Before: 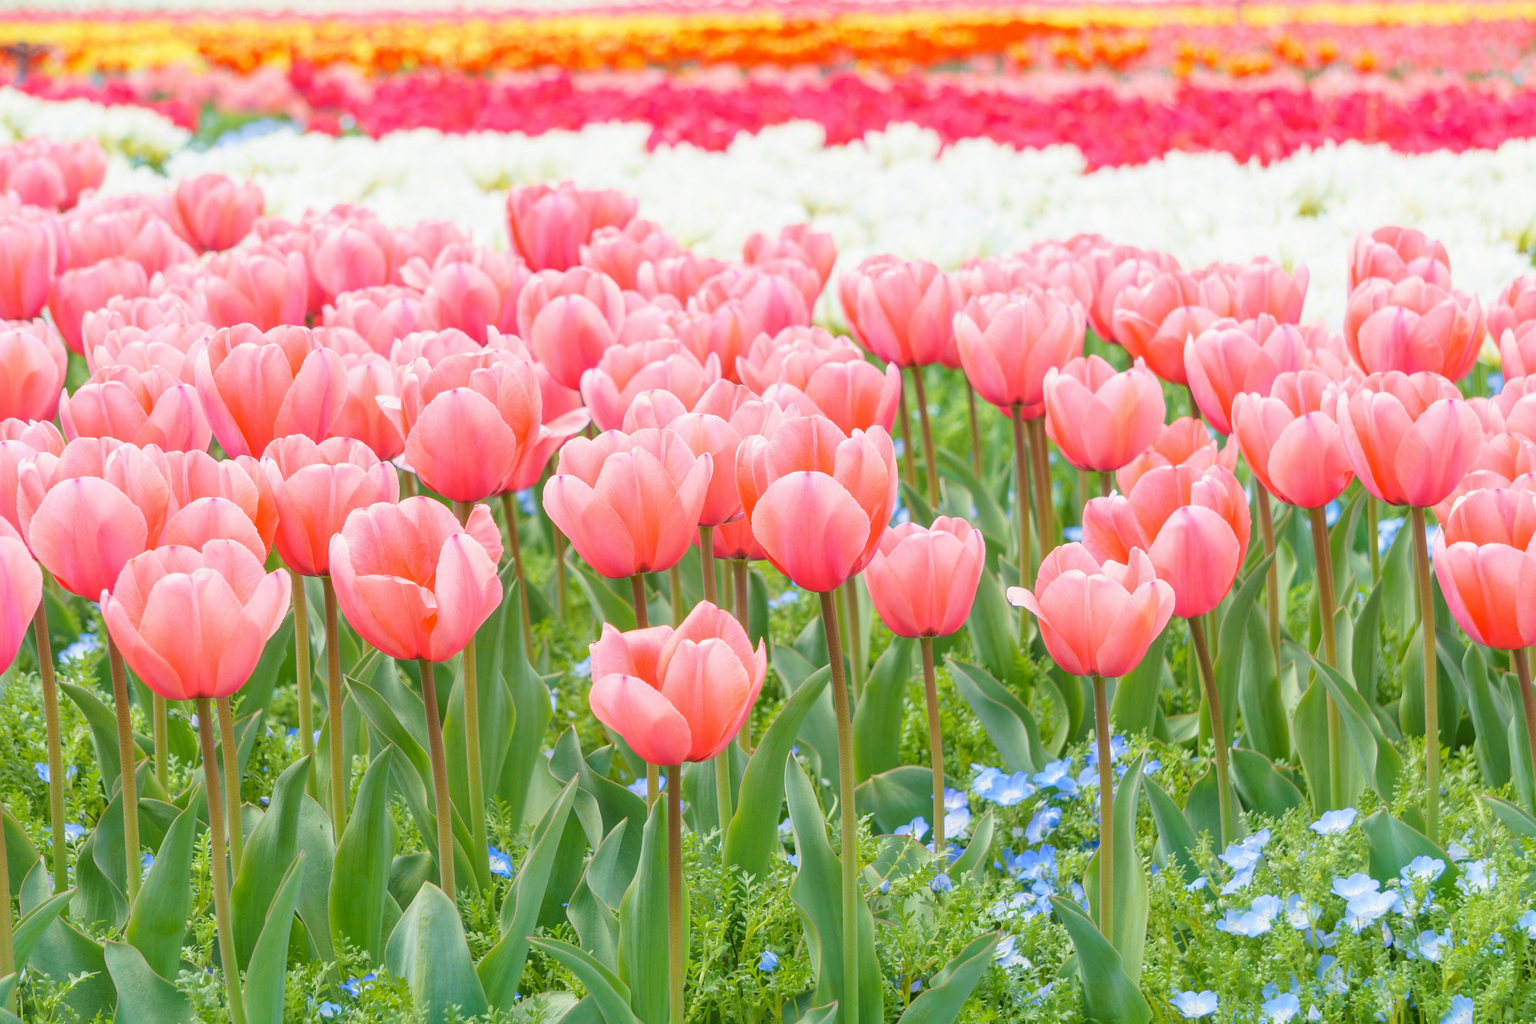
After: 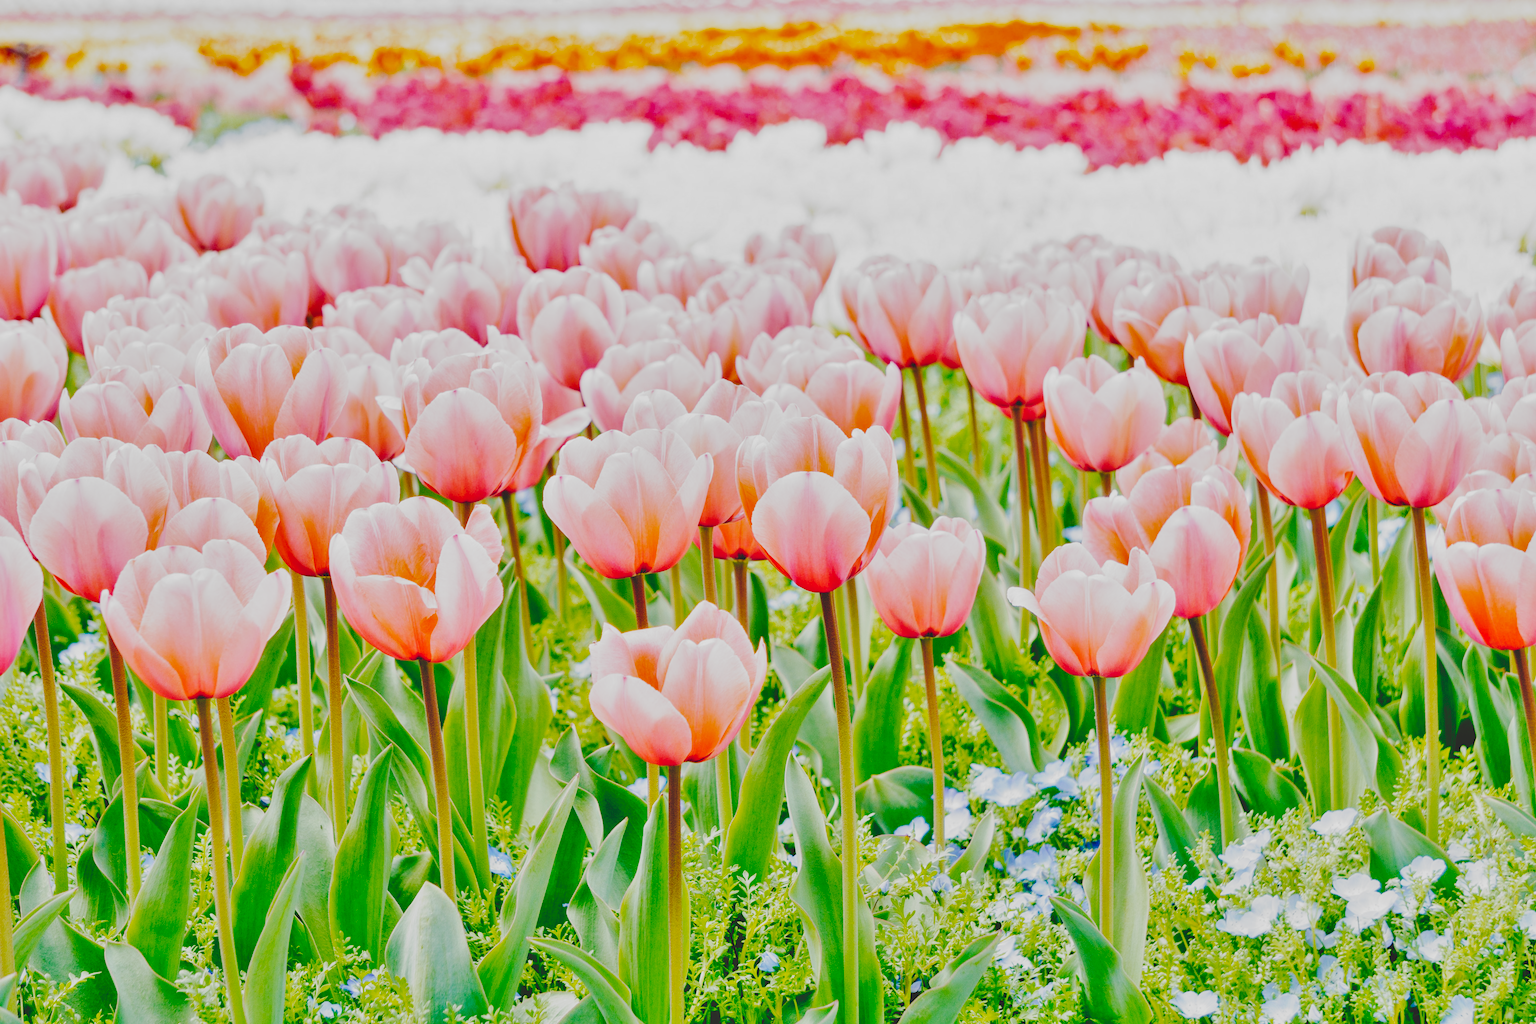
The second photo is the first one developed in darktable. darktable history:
tone curve: curves: ch0 [(0, 0) (0.003, 0.169) (0.011, 0.169) (0.025, 0.169) (0.044, 0.173) (0.069, 0.178) (0.1, 0.183) (0.136, 0.185) (0.177, 0.197) (0.224, 0.227) (0.277, 0.292) (0.335, 0.391) (0.399, 0.491) (0.468, 0.592) (0.543, 0.672) (0.623, 0.734) (0.709, 0.785) (0.801, 0.844) (0.898, 0.893) (1, 1)], preserve colors none
shadows and highlights: shadows color adjustment 99.16%, highlights color adjustment 0.228%, soften with gaussian
filmic rgb: black relative exposure -5.02 EV, white relative exposure 3.96 EV, threshold 3 EV, hardness 2.87, contrast 1.391, highlights saturation mix -31.17%, add noise in highlights 0.001, preserve chrominance no, color science v3 (2019), use custom middle-gray values true, contrast in highlights soft, enable highlight reconstruction true
